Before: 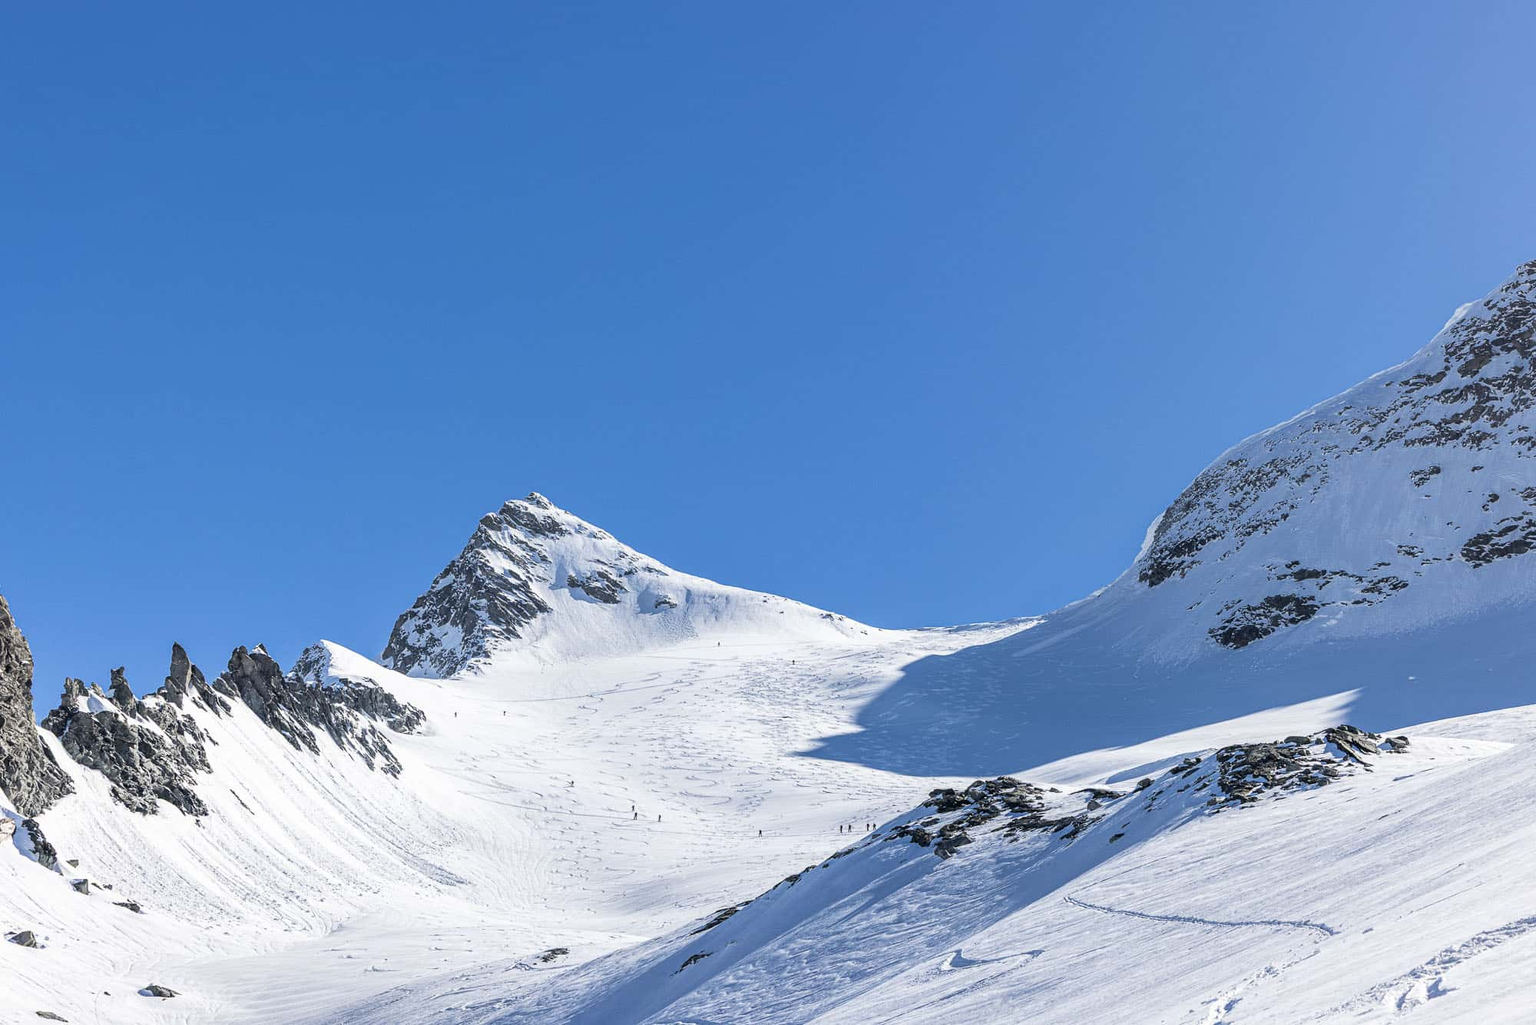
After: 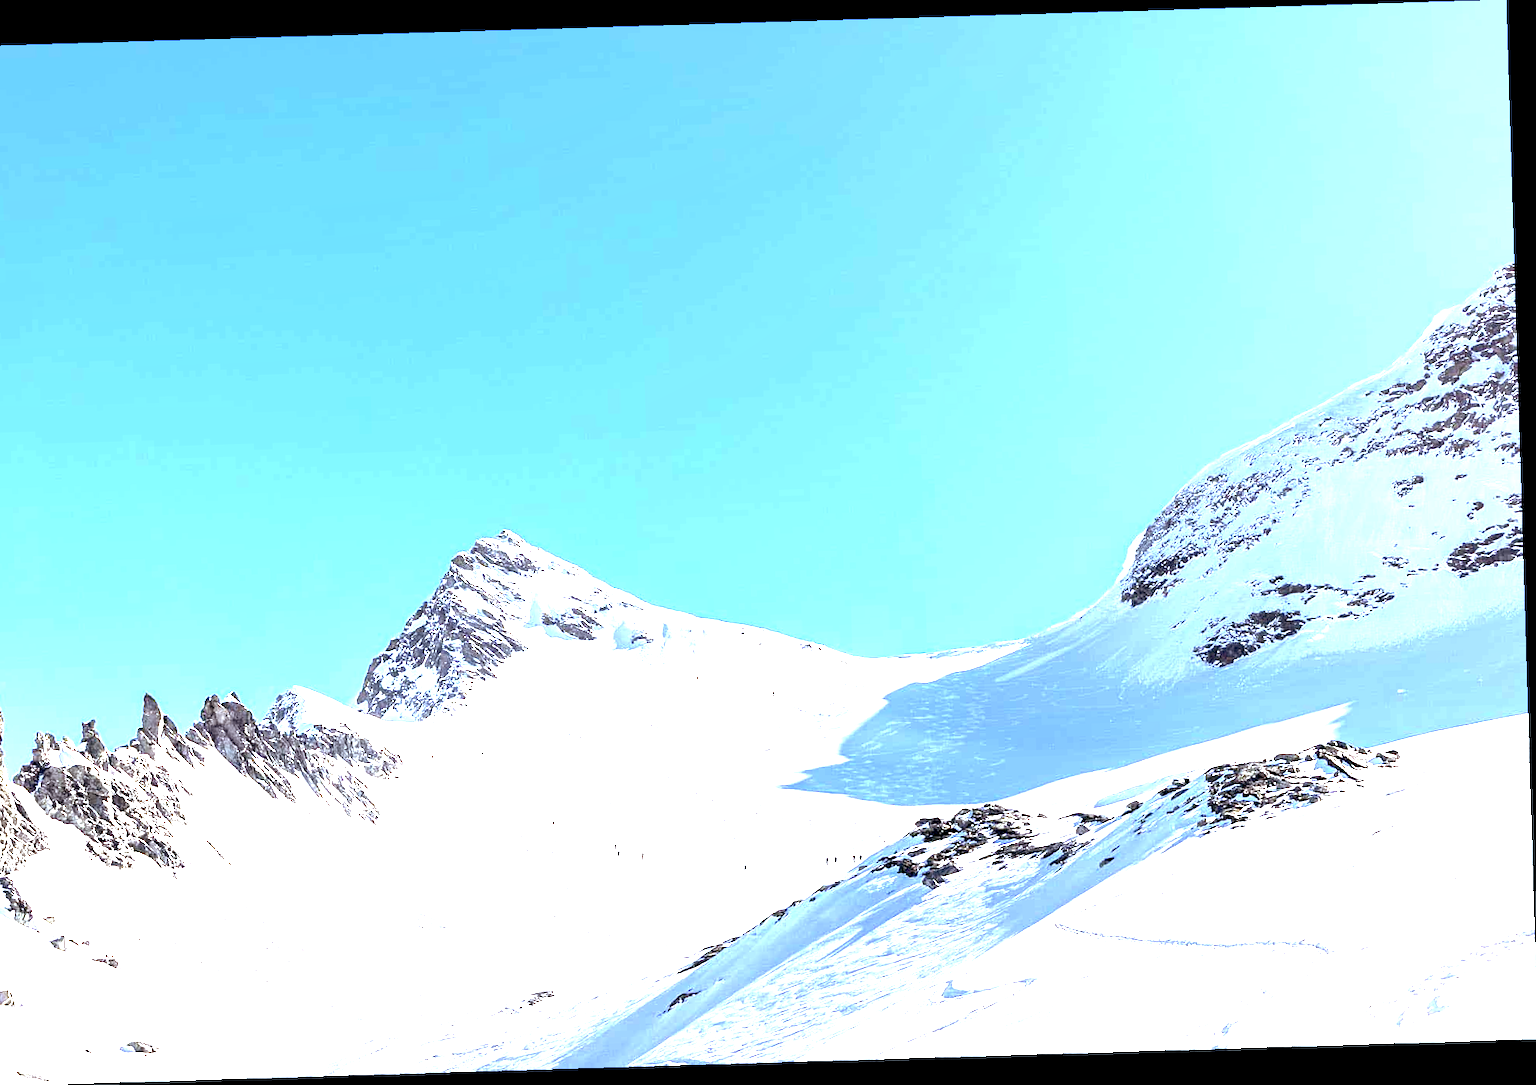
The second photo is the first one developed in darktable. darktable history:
crop and rotate: left 3.238%
rgb levels: mode RGB, independent channels, levels [[0, 0.5, 1], [0, 0.521, 1], [0, 0.536, 1]]
rotate and perspective: rotation -1.75°, automatic cropping off
exposure: black level correction 0.005, exposure 2.084 EV, compensate highlight preservation false
local contrast: highlights 100%, shadows 100%, detail 120%, midtone range 0.2
